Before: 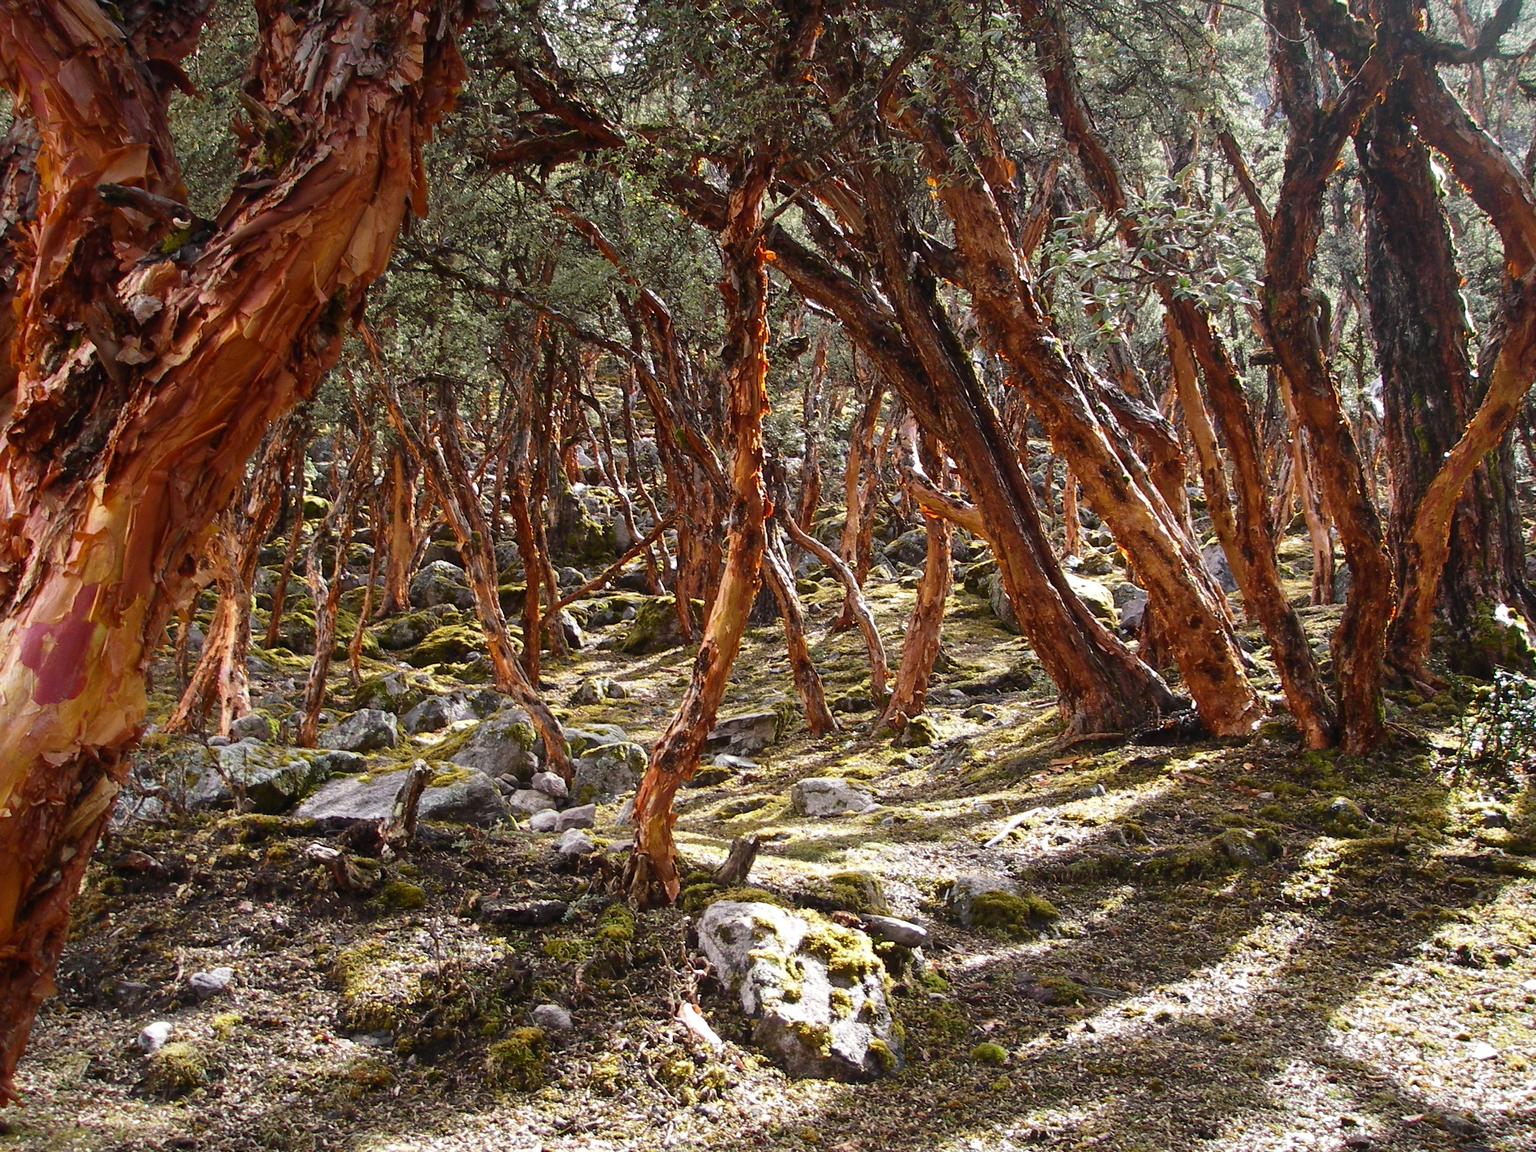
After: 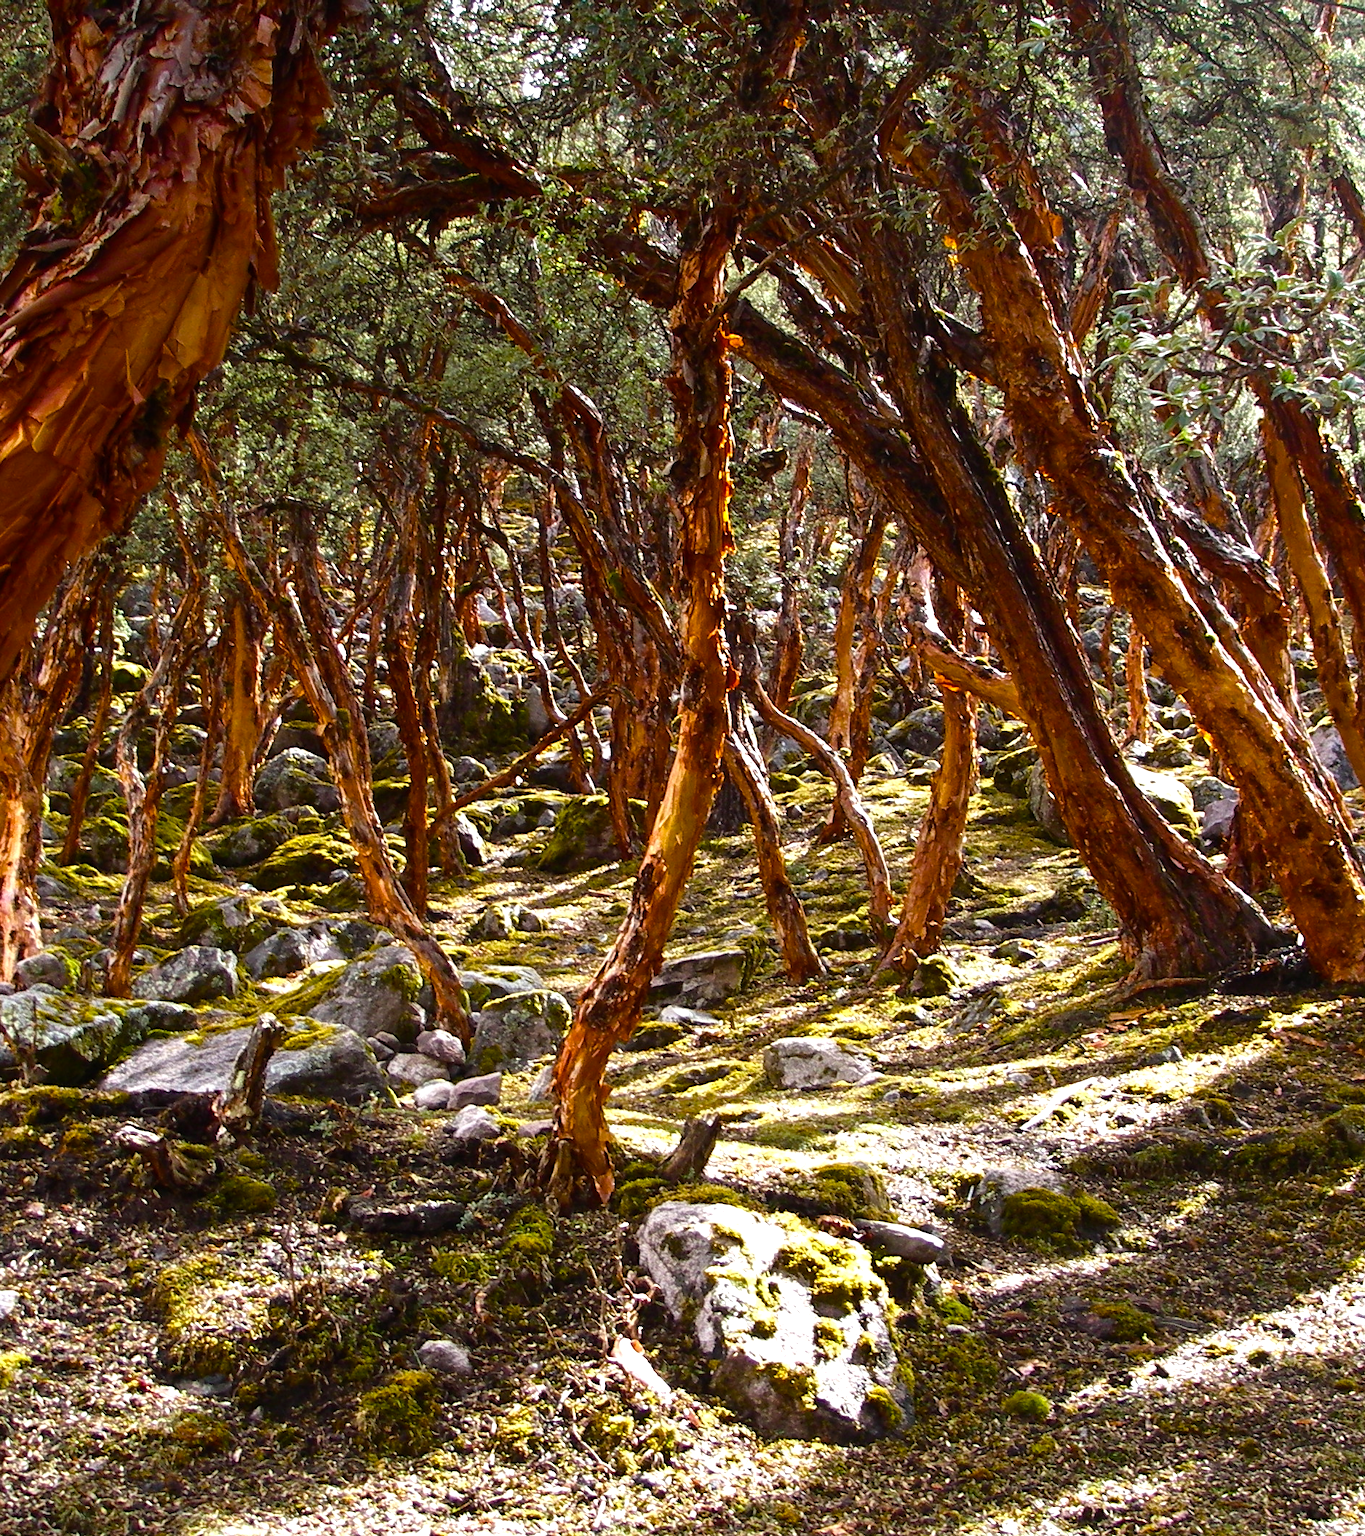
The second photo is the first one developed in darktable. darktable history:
color balance rgb: linear chroma grading › global chroma 16.62%, perceptual saturation grading › highlights -8.63%, perceptual saturation grading › mid-tones 18.66%, perceptual saturation grading › shadows 28.49%, perceptual brilliance grading › highlights 14.22%, perceptual brilliance grading › shadows -18.96%, global vibrance 27.71%
crop and rotate: left 14.292%, right 19.041%
